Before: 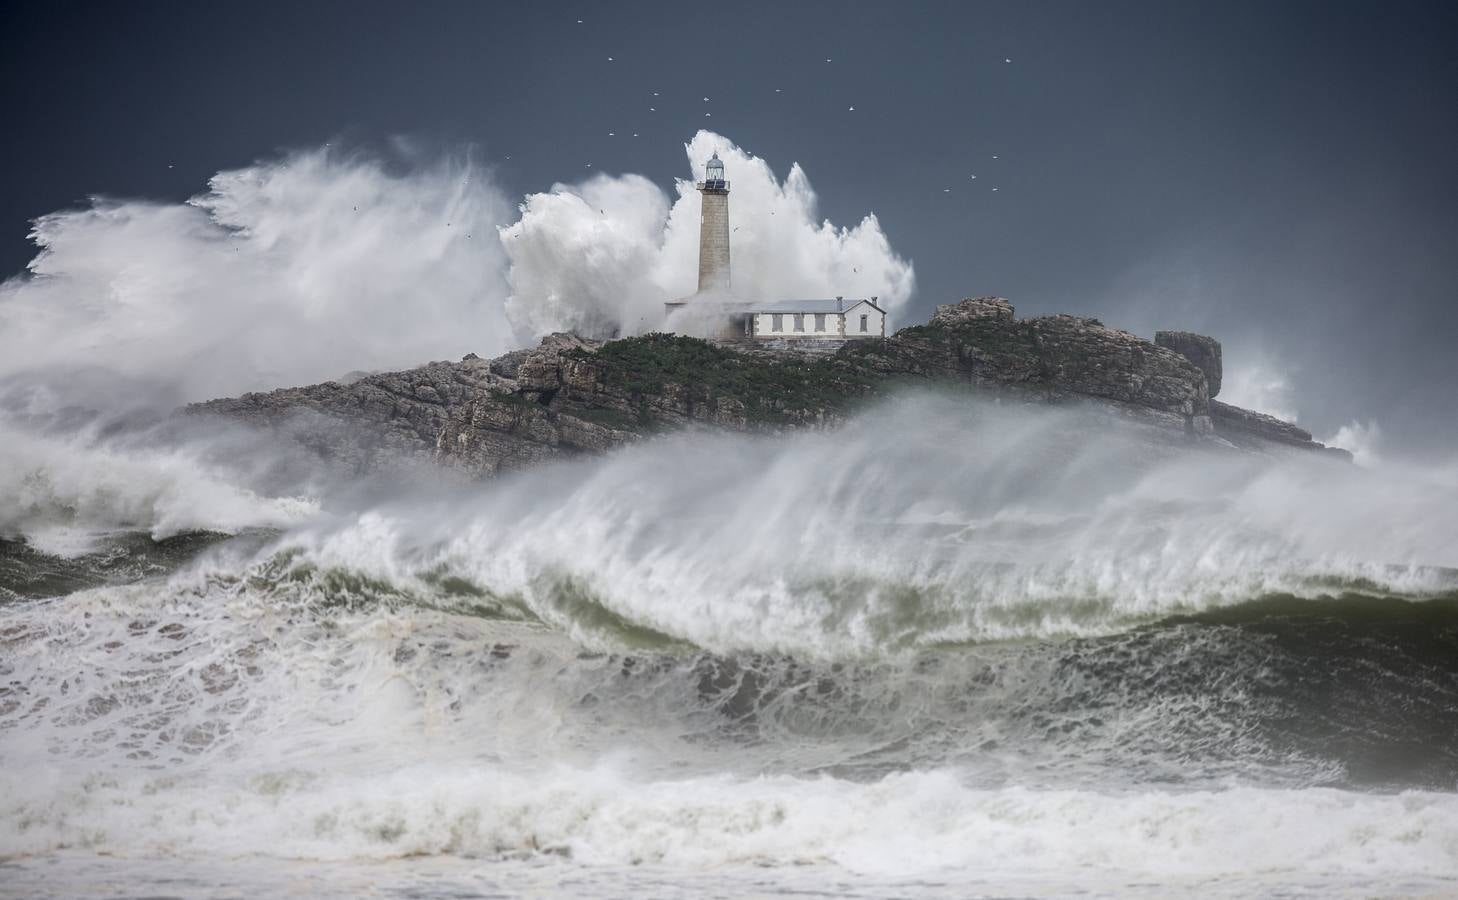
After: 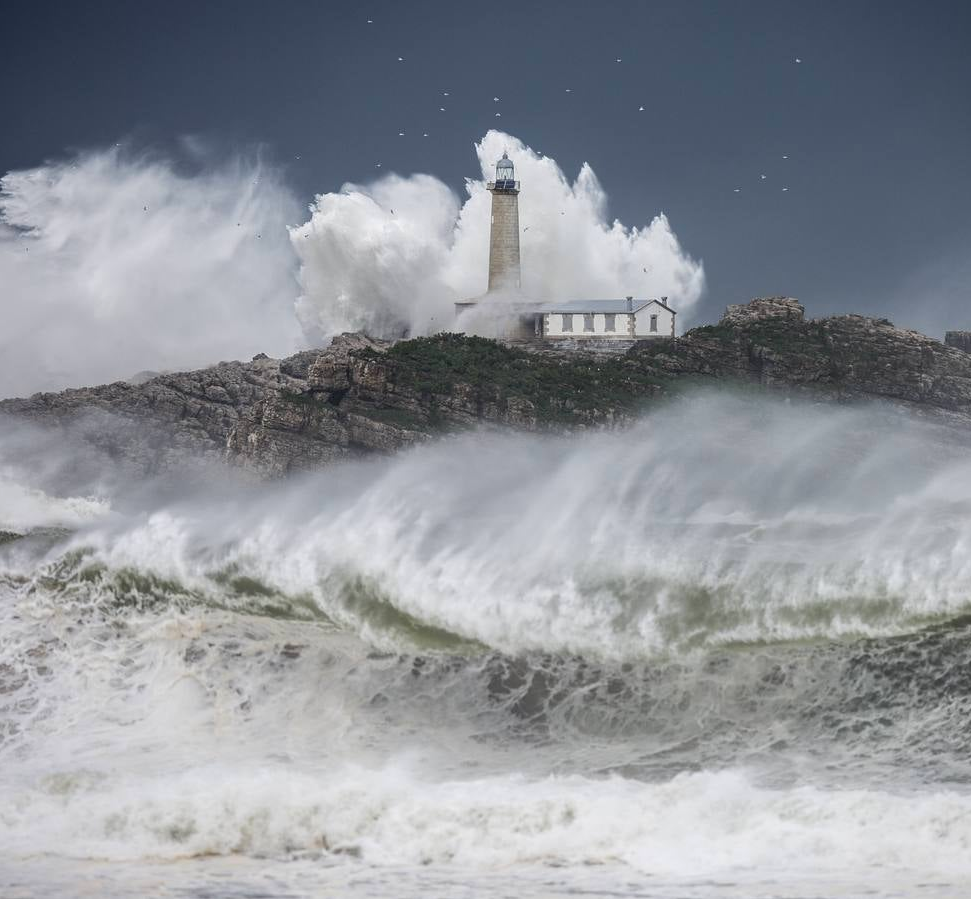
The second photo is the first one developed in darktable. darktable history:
color correction: saturation 1.1
crop and rotate: left 14.436%, right 18.898%
